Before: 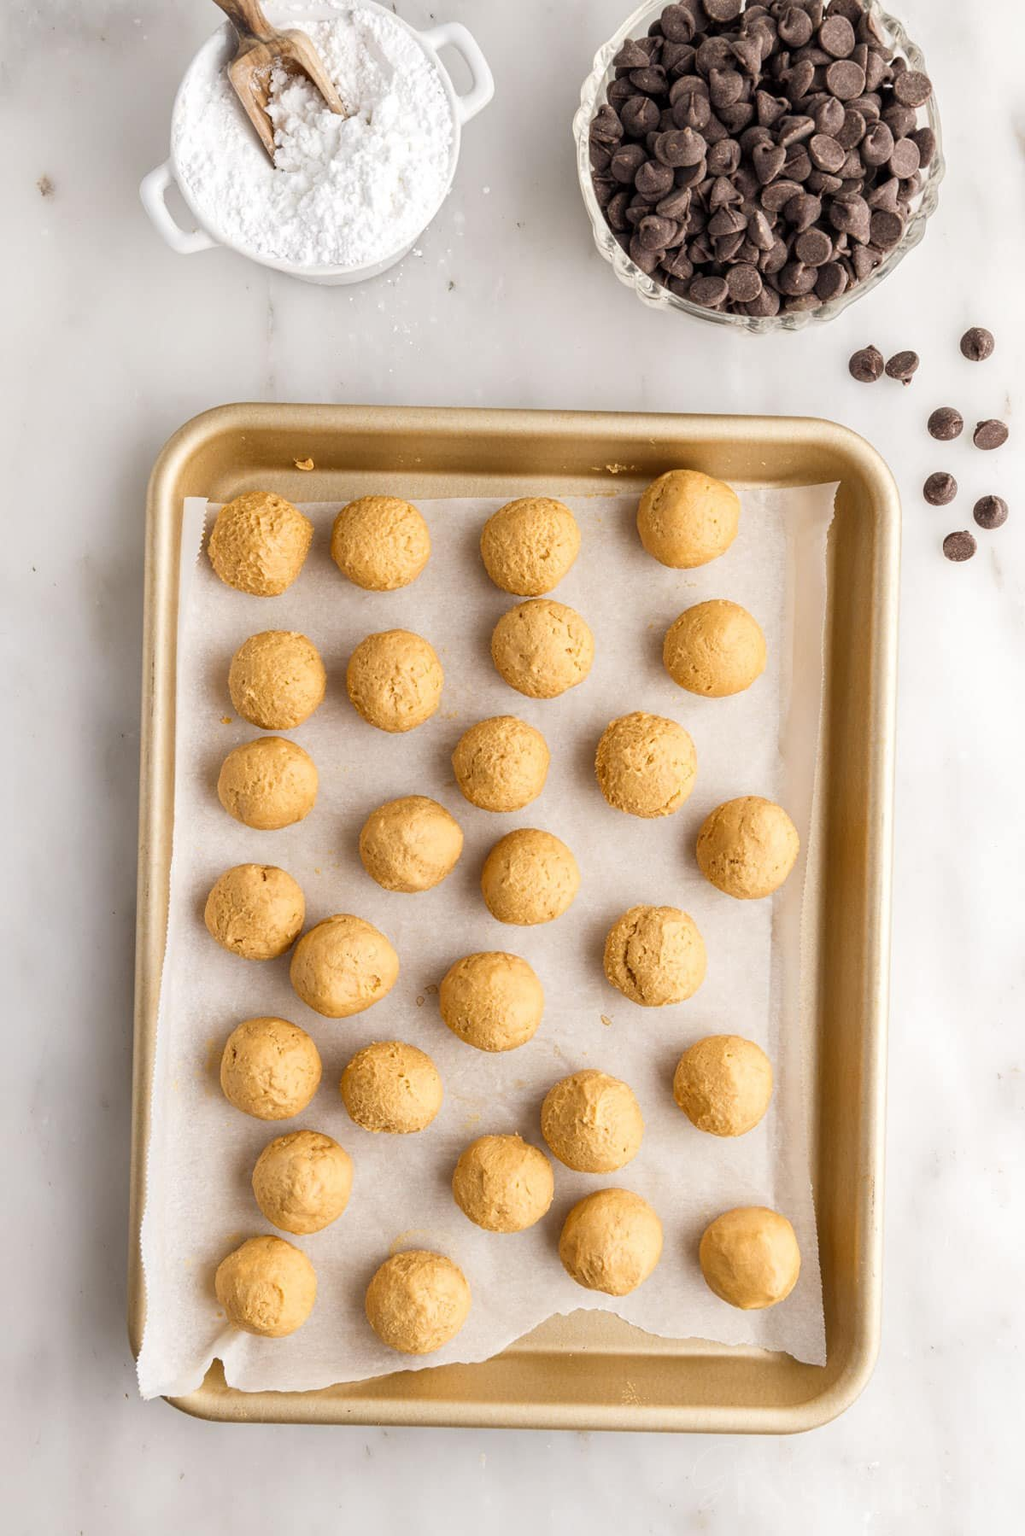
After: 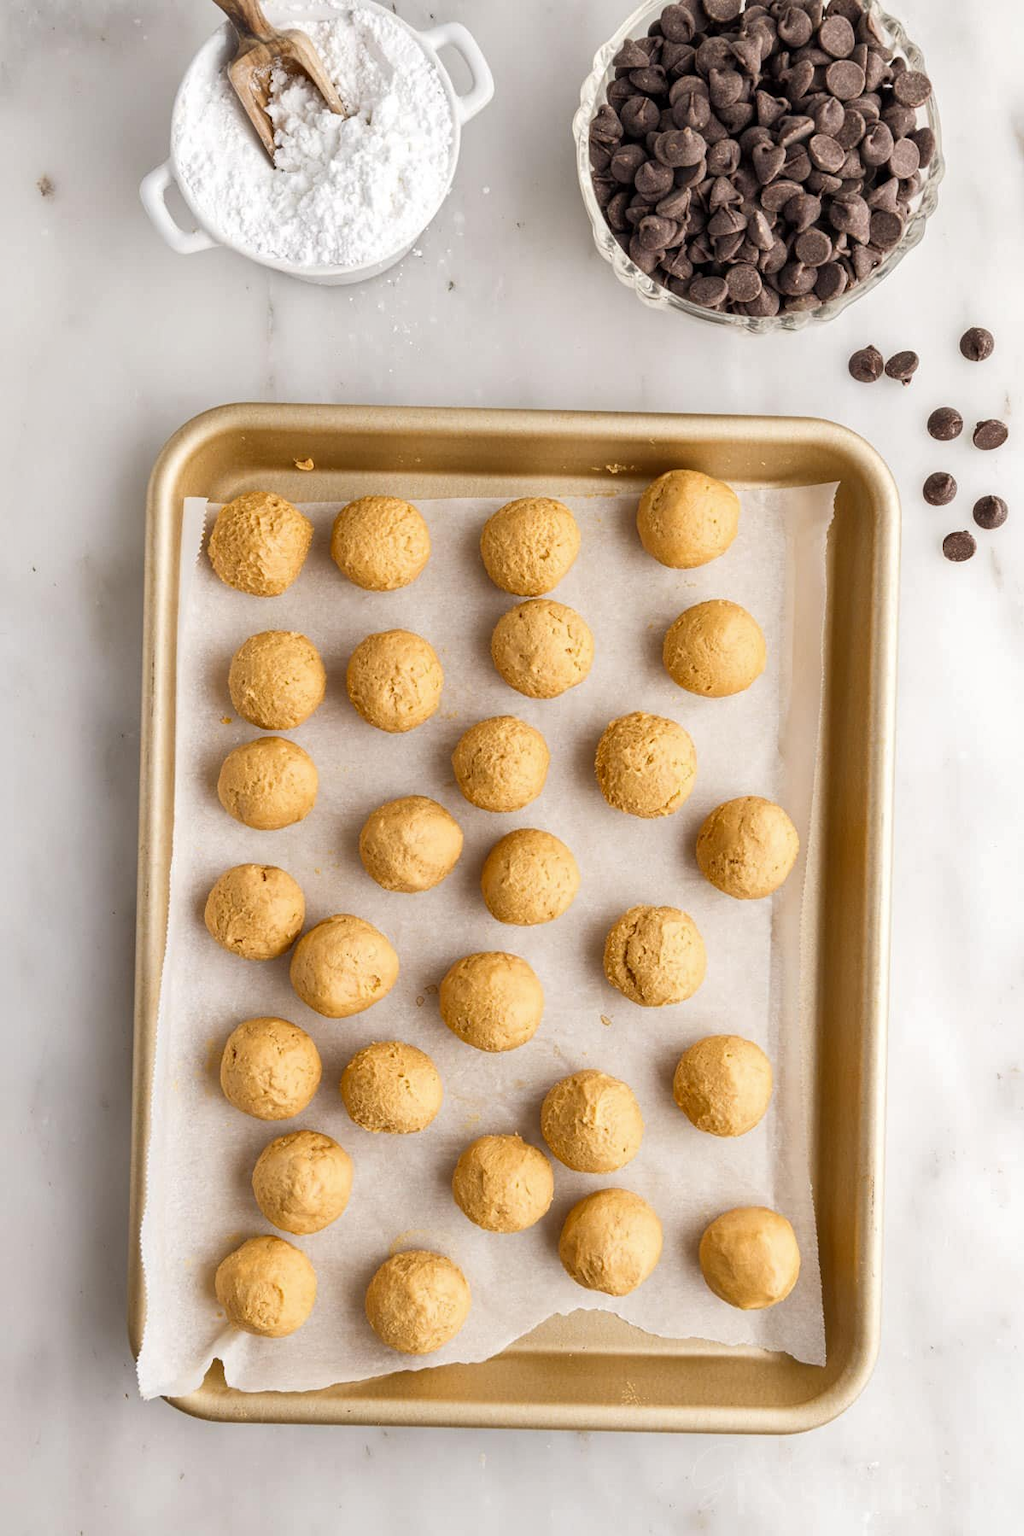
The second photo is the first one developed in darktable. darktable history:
shadows and highlights: shadows 31.88, highlights -31.81, highlights color adjustment 45.71%, soften with gaussian
